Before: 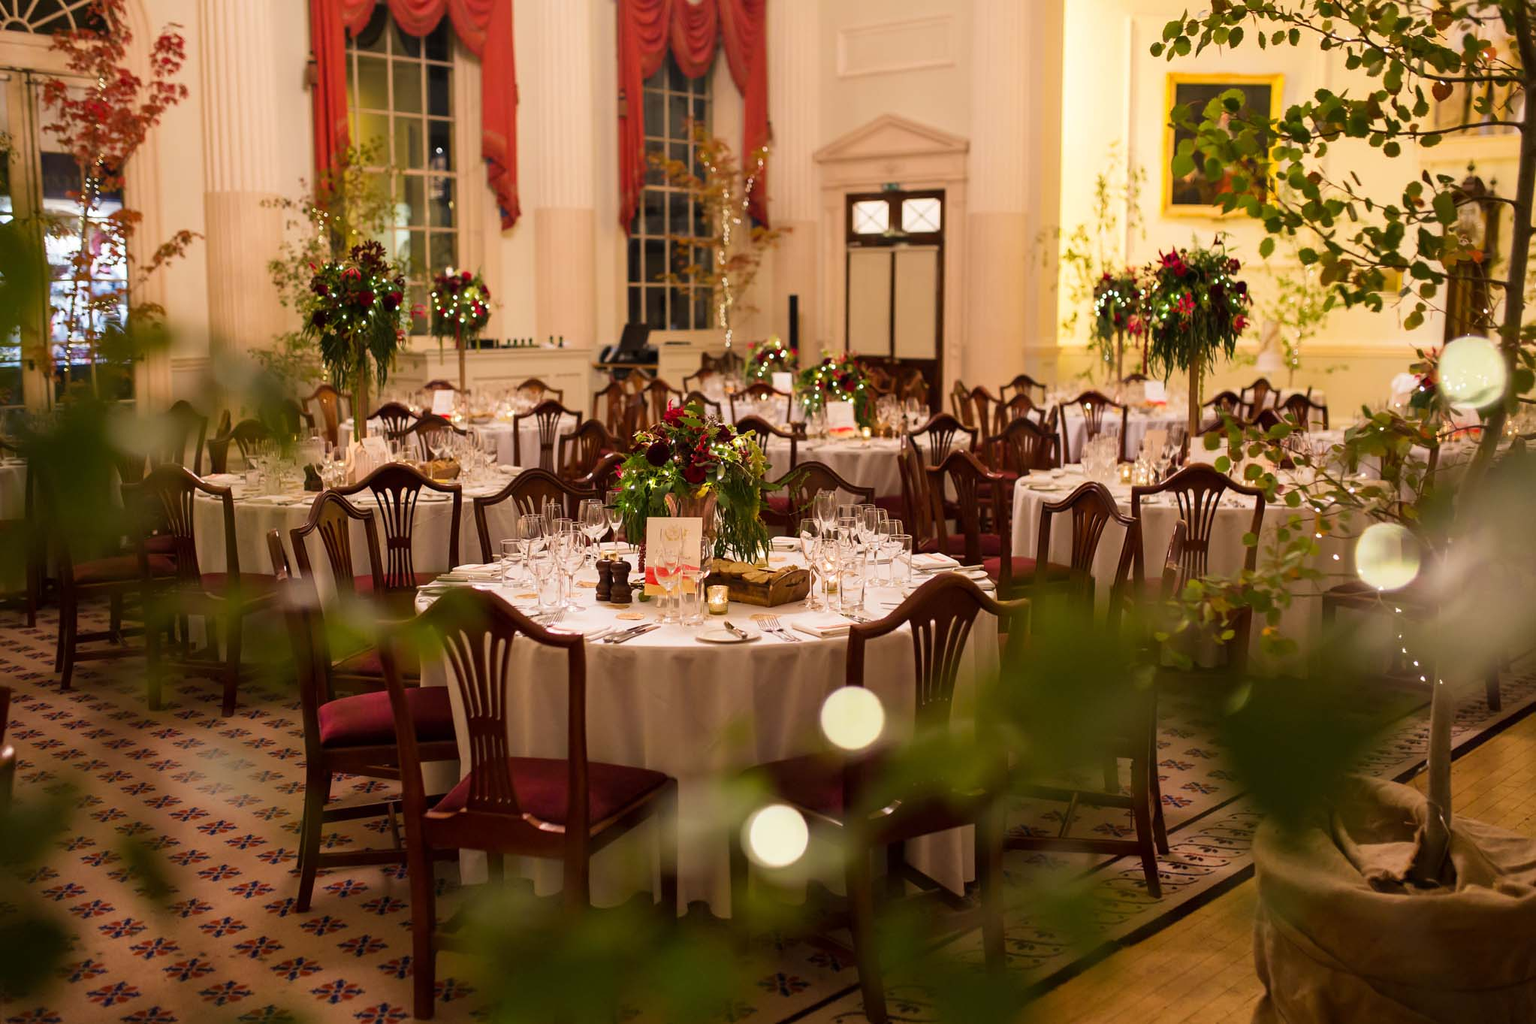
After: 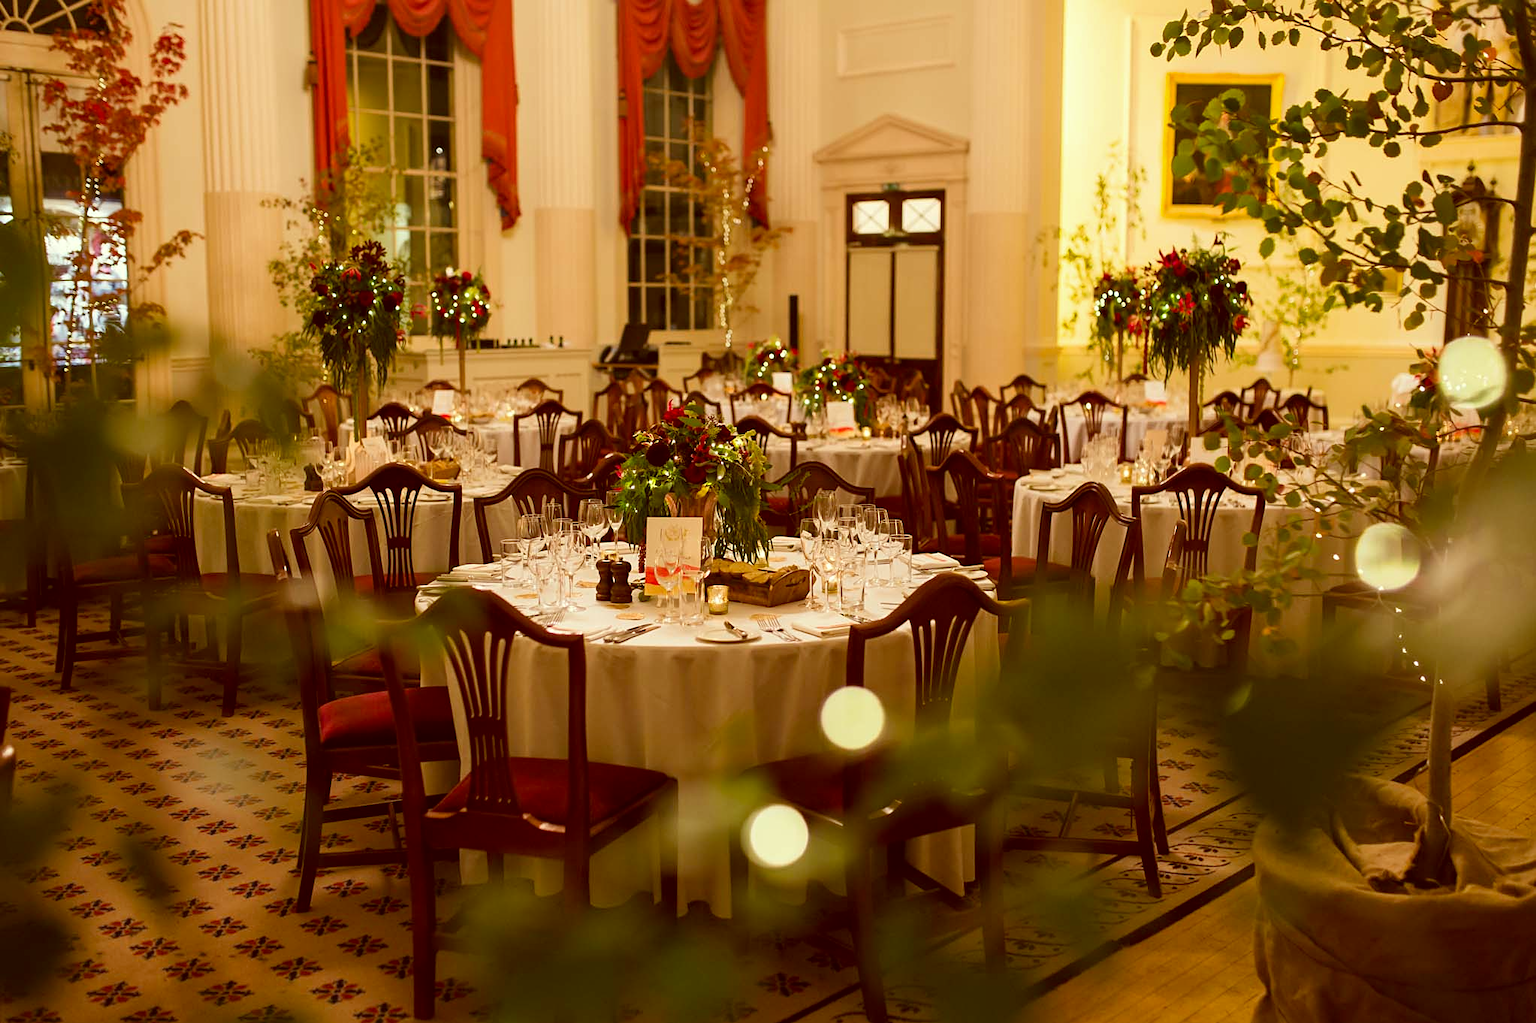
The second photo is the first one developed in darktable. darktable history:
tone equalizer: edges refinement/feathering 500, mask exposure compensation -1.57 EV, preserve details no
color correction: highlights a* -5.32, highlights b* 9.8, shadows a* 9.5, shadows b* 24.9
sharpen: amount 0.215
